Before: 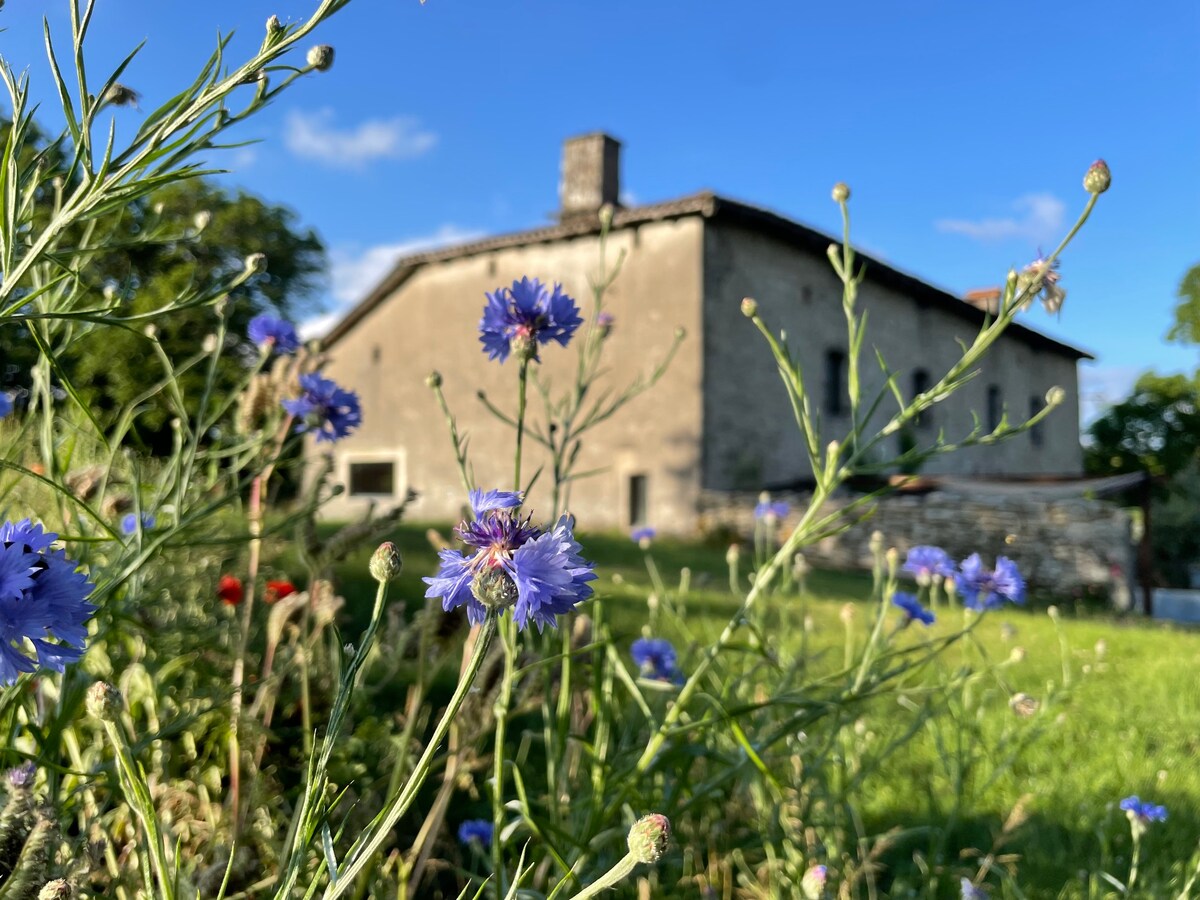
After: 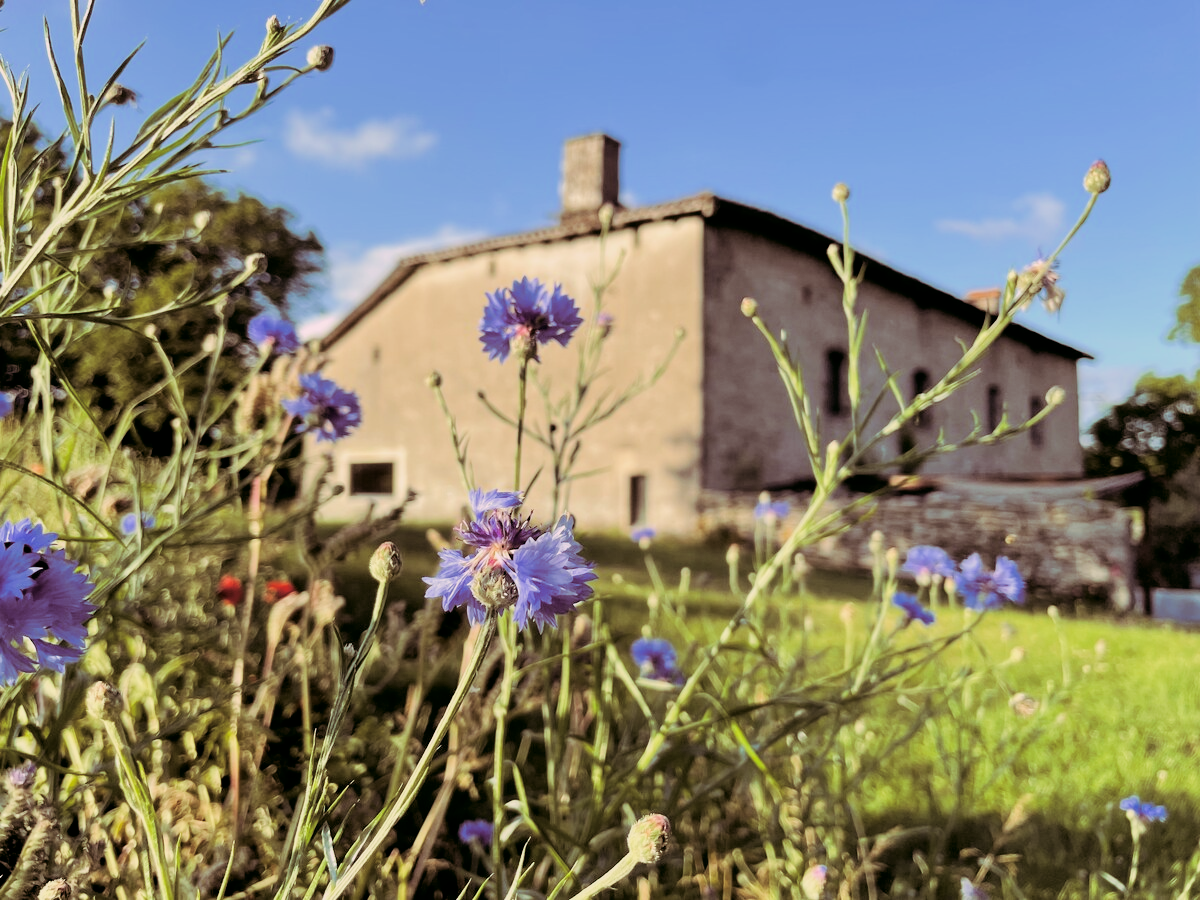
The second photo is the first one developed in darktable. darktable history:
filmic rgb: black relative exposure -7.65 EV, white relative exposure 4.56 EV, hardness 3.61
color correction: highlights a* 4.02, highlights b* 4.98, shadows a* -7.55, shadows b* 4.98
split-toning: highlights › hue 298.8°, highlights › saturation 0.73, compress 41.76%
exposure: black level correction 0, exposure 0.7 EV, compensate exposure bias true, compensate highlight preservation false
